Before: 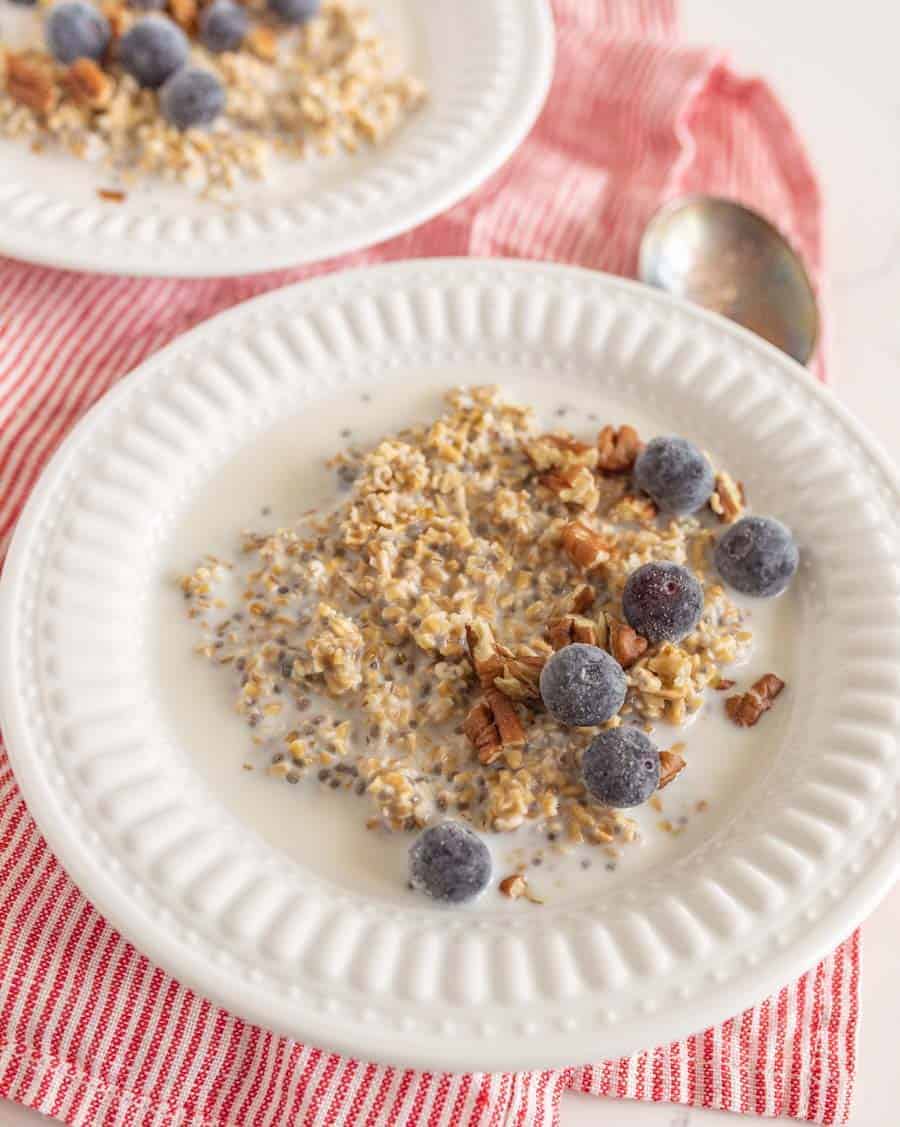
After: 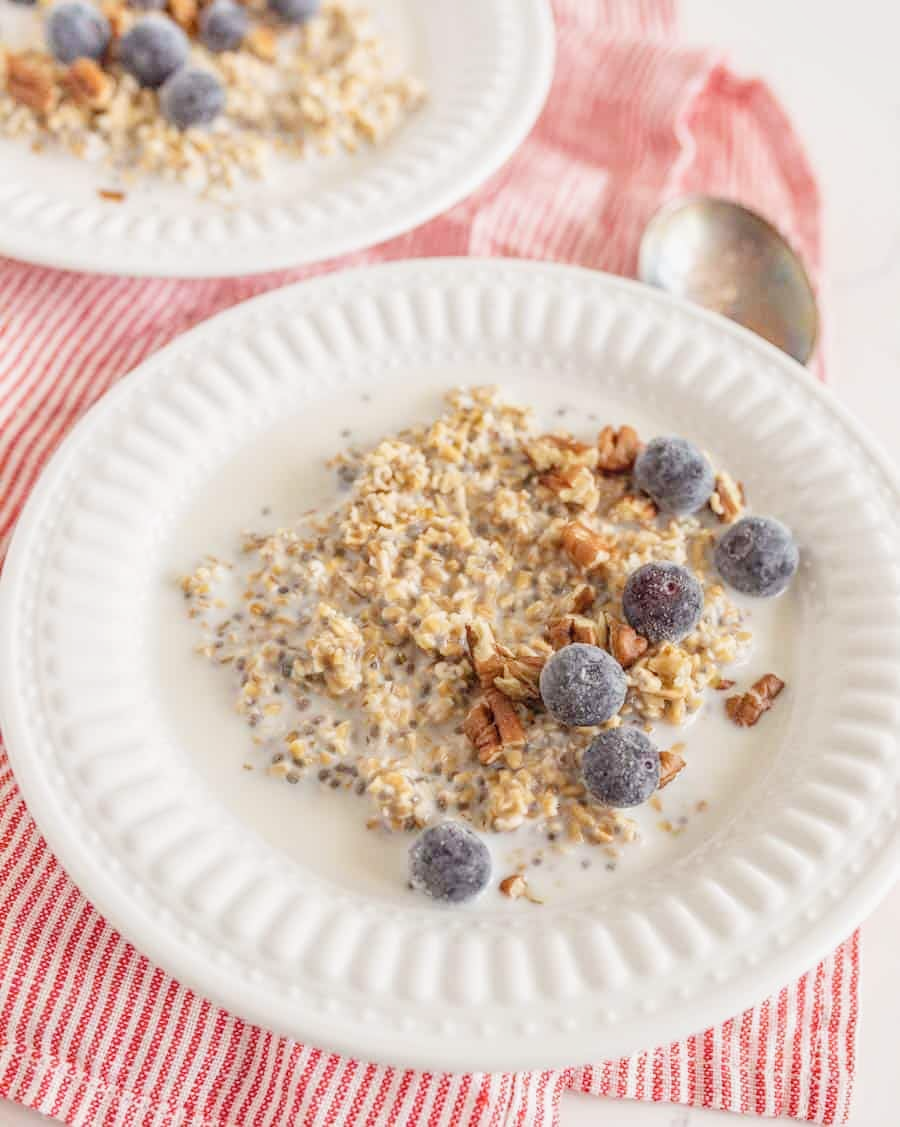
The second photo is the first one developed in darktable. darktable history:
tone curve: curves: ch0 [(0, 0) (0.004, 0.001) (0.133, 0.112) (0.325, 0.362) (0.832, 0.893) (1, 1)], preserve colors none
local contrast: on, module defaults
contrast brightness saturation: contrast -0.154, brightness 0.05, saturation -0.133
